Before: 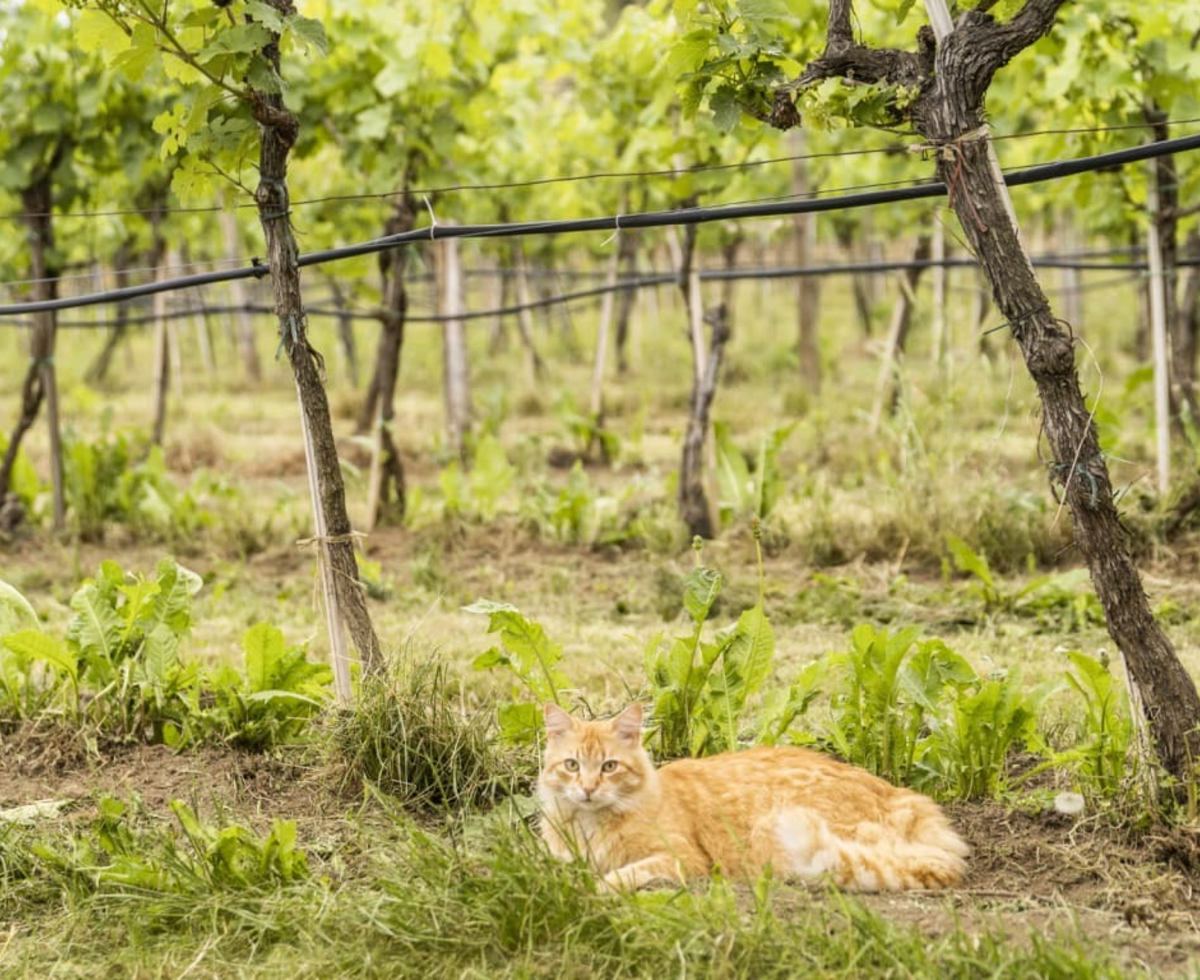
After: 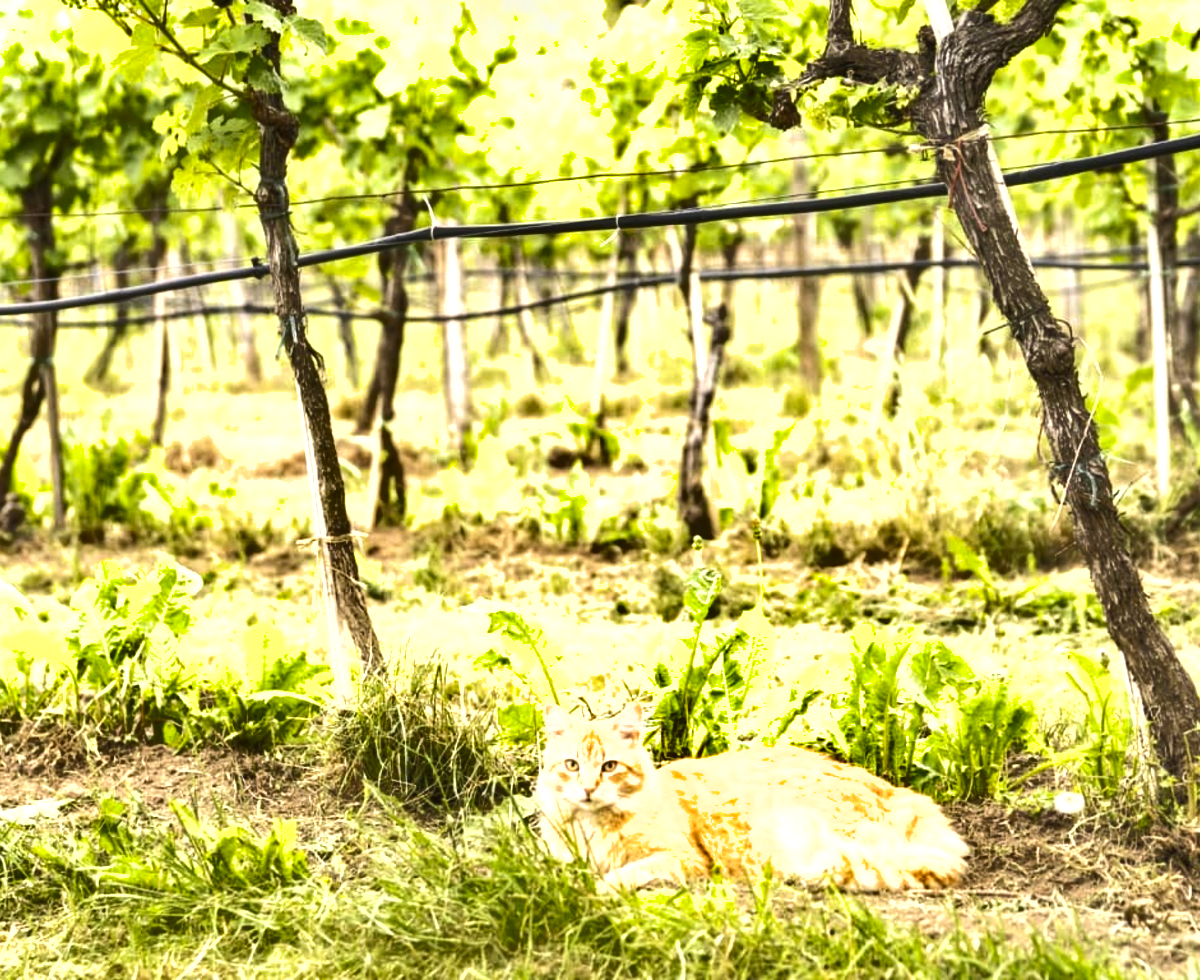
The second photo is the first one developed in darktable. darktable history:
shadows and highlights: shadows 59.65, soften with gaussian
exposure: black level correction -0.002, exposure 1.115 EV, compensate highlight preservation false
